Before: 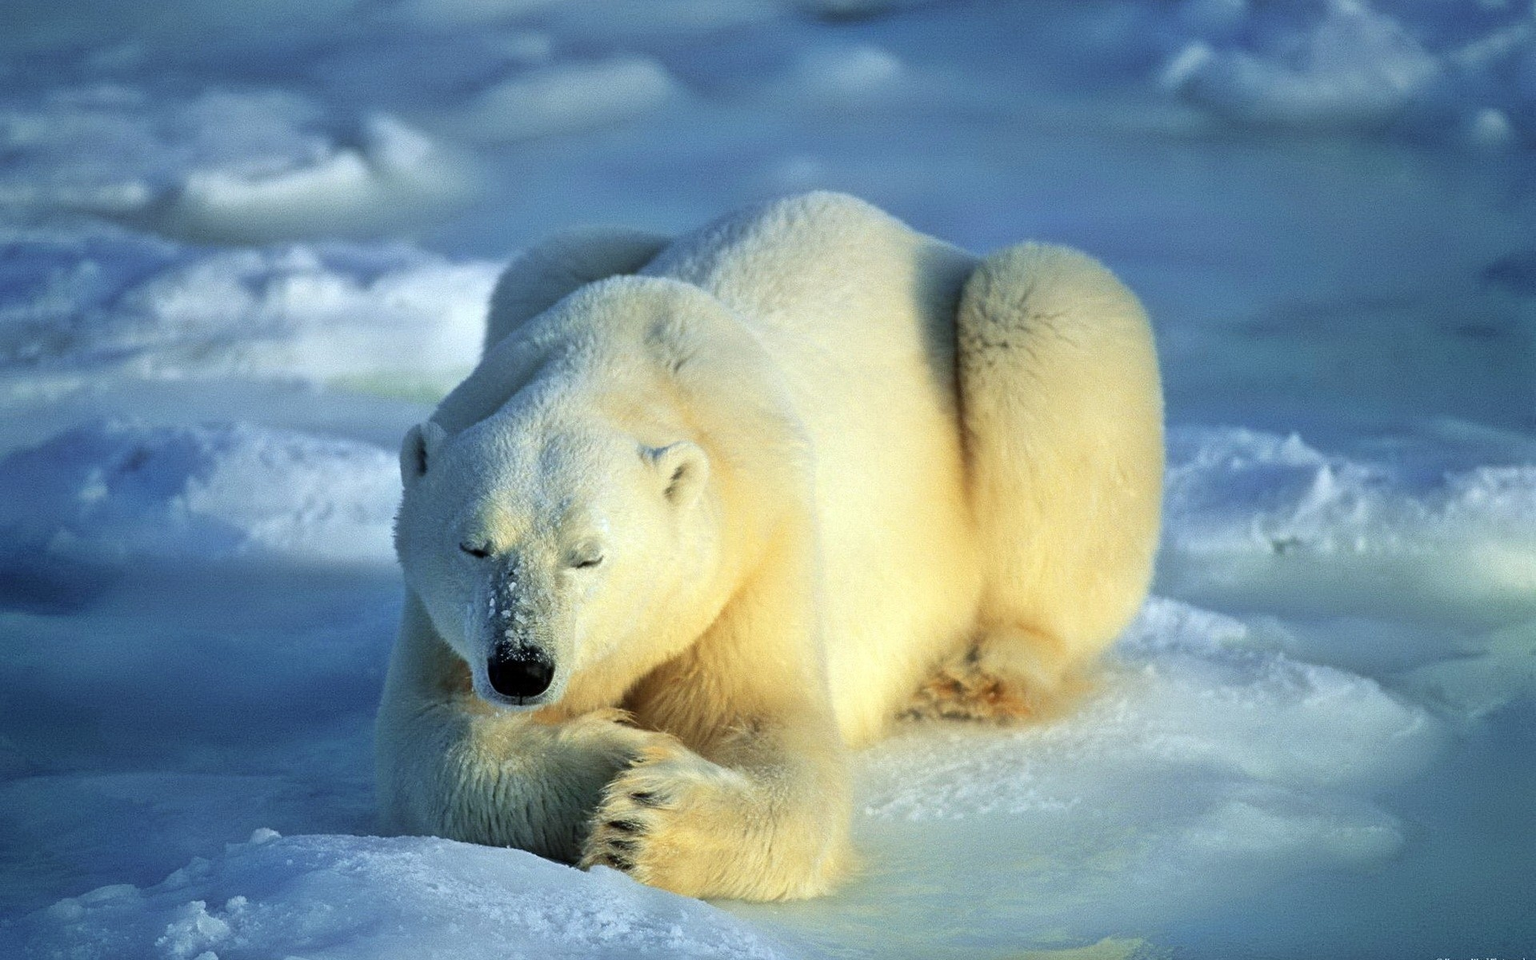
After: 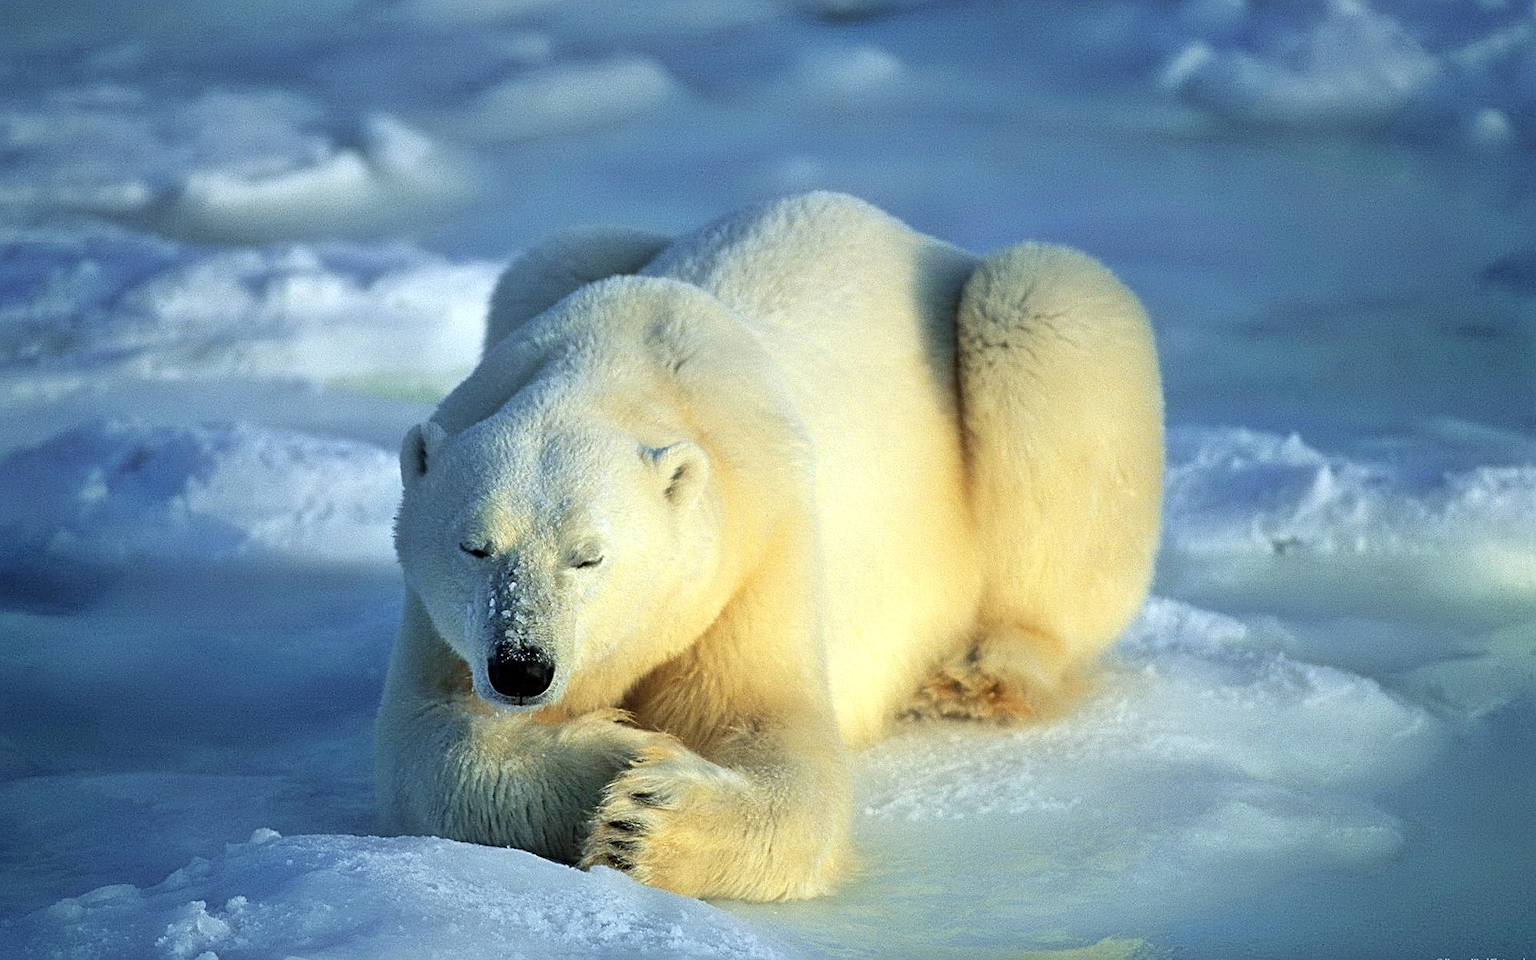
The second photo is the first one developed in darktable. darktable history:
exposure: exposure 0.077 EV, compensate exposure bias true, compensate highlight preservation false
sharpen: on, module defaults
